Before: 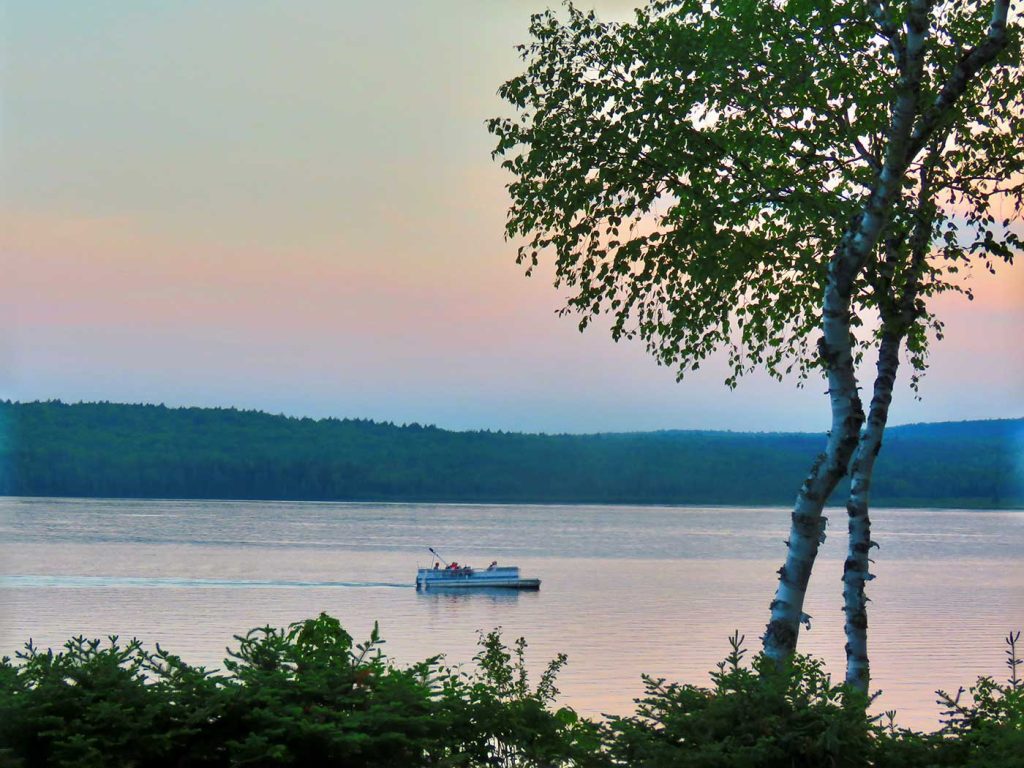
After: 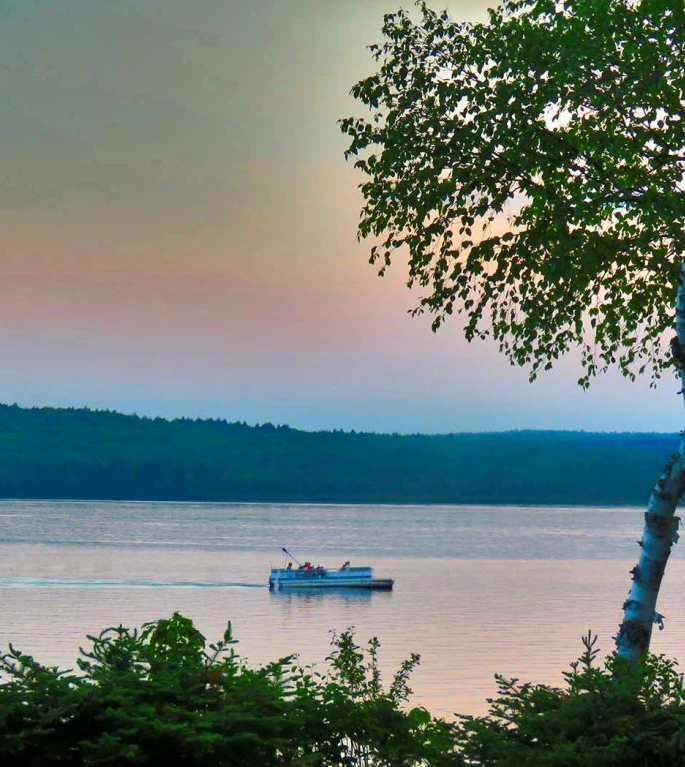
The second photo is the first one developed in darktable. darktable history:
crop and rotate: left 14.429%, right 18.59%
shadows and highlights: shadows 18.84, highlights -83.08, soften with gaussian
color balance rgb: linear chroma grading › global chroma 15.259%, perceptual saturation grading › global saturation 0.362%
